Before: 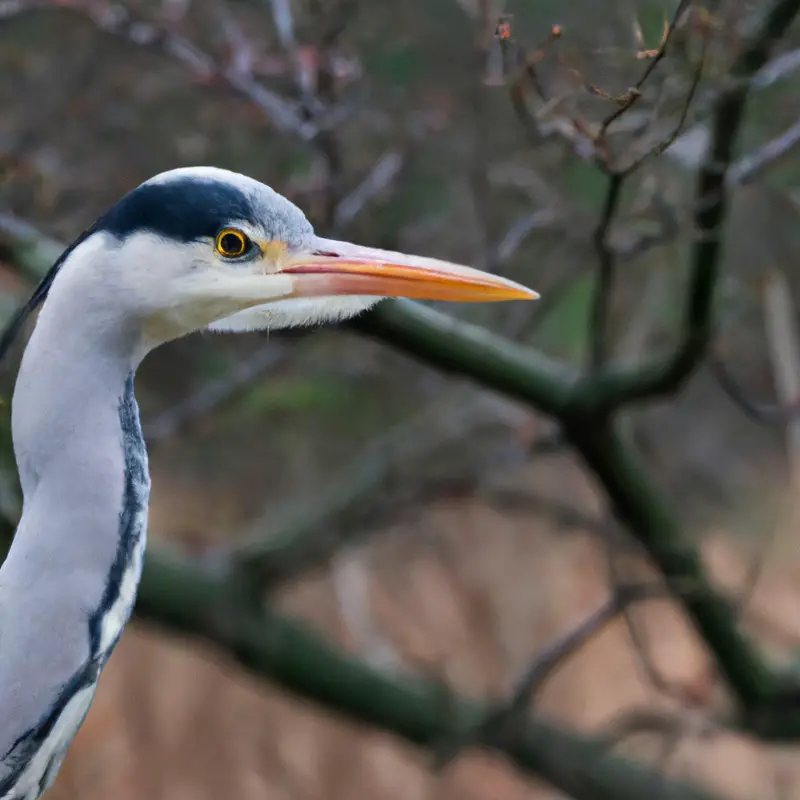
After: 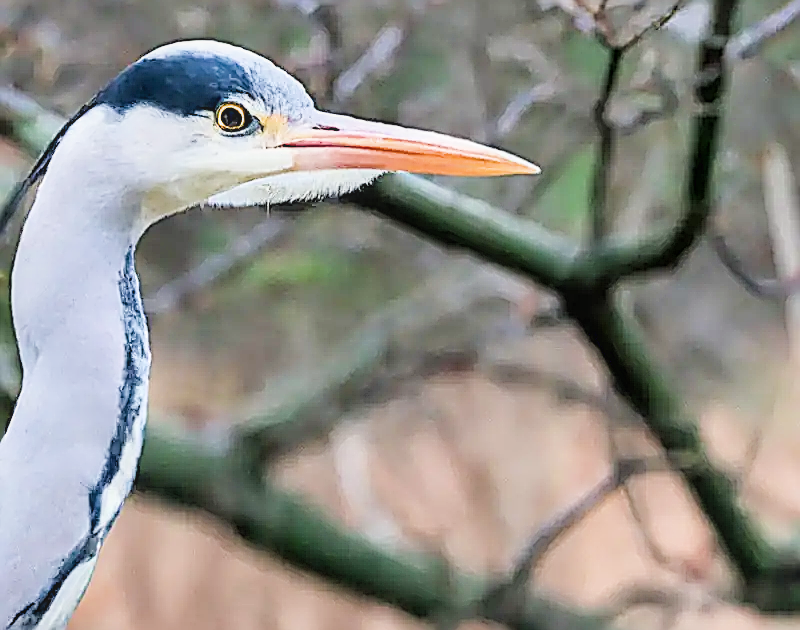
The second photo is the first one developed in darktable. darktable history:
local contrast: detail 113%
exposure: black level correction 0.001, exposure 1.73 EV, compensate exposure bias true, compensate highlight preservation false
crop and rotate: top 15.791%, bottom 5.345%
levels: levels [0, 0.498, 1]
color zones: curves: ch1 [(0, 0.469) (0.01, 0.469) (0.12, 0.446) (0.248, 0.469) (0.5, 0.5) (0.748, 0.5) (0.99, 0.469) (1, 0.469)]
sharpen: amount 1.983
filmic rgb: black relative exposure -7.65 EV, white relative exposure 4.56 EV, hardness 3.61, contrast 1.051
